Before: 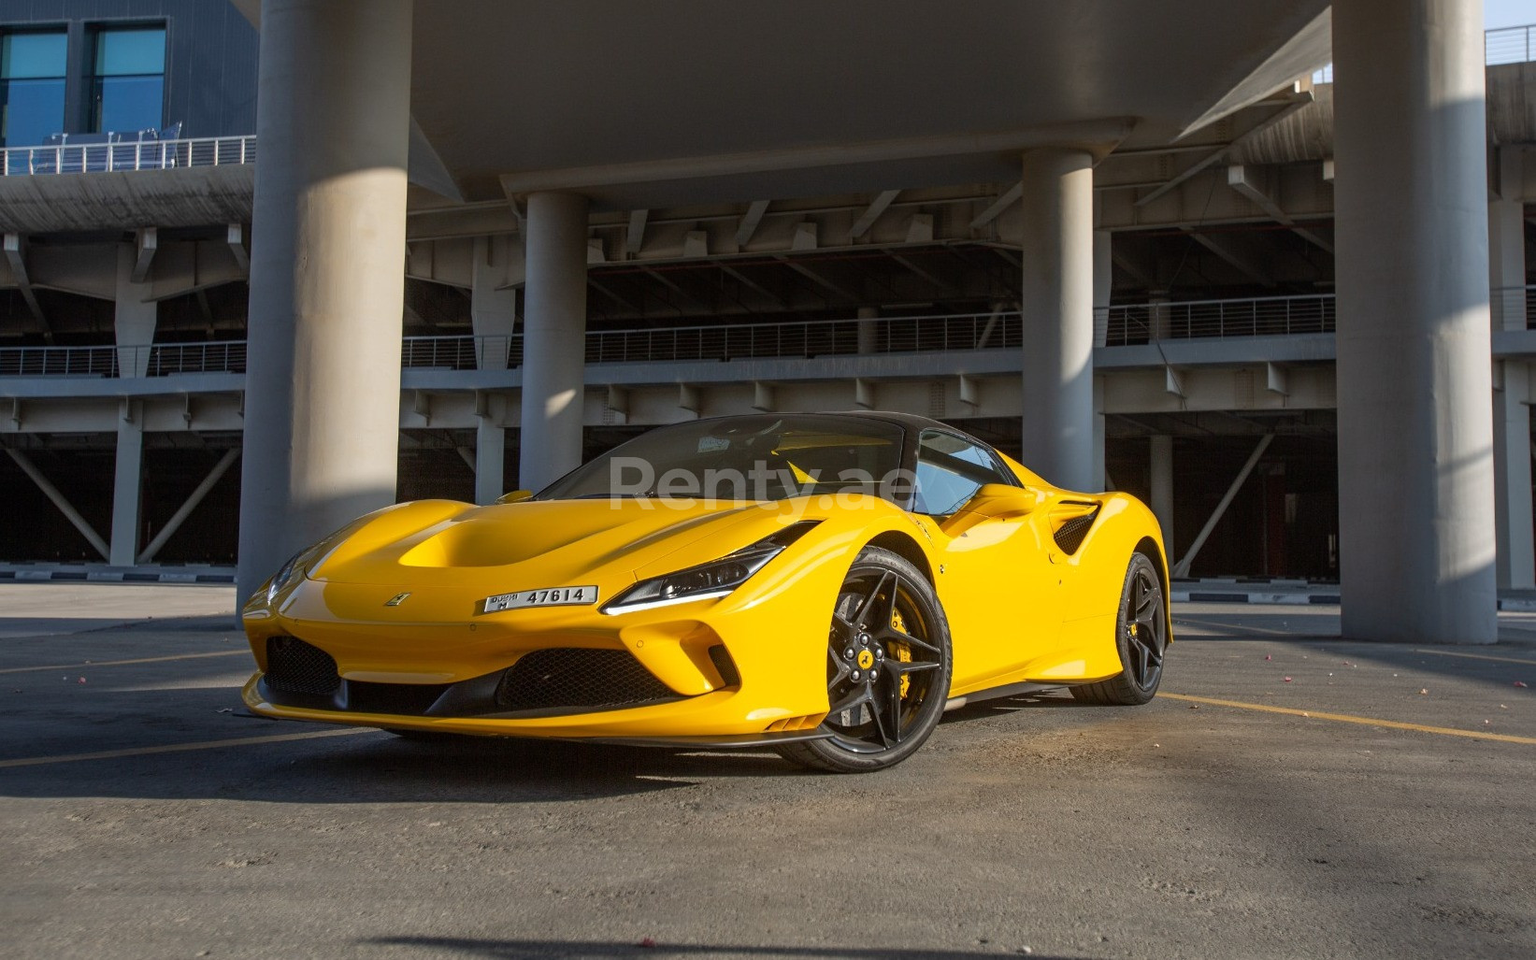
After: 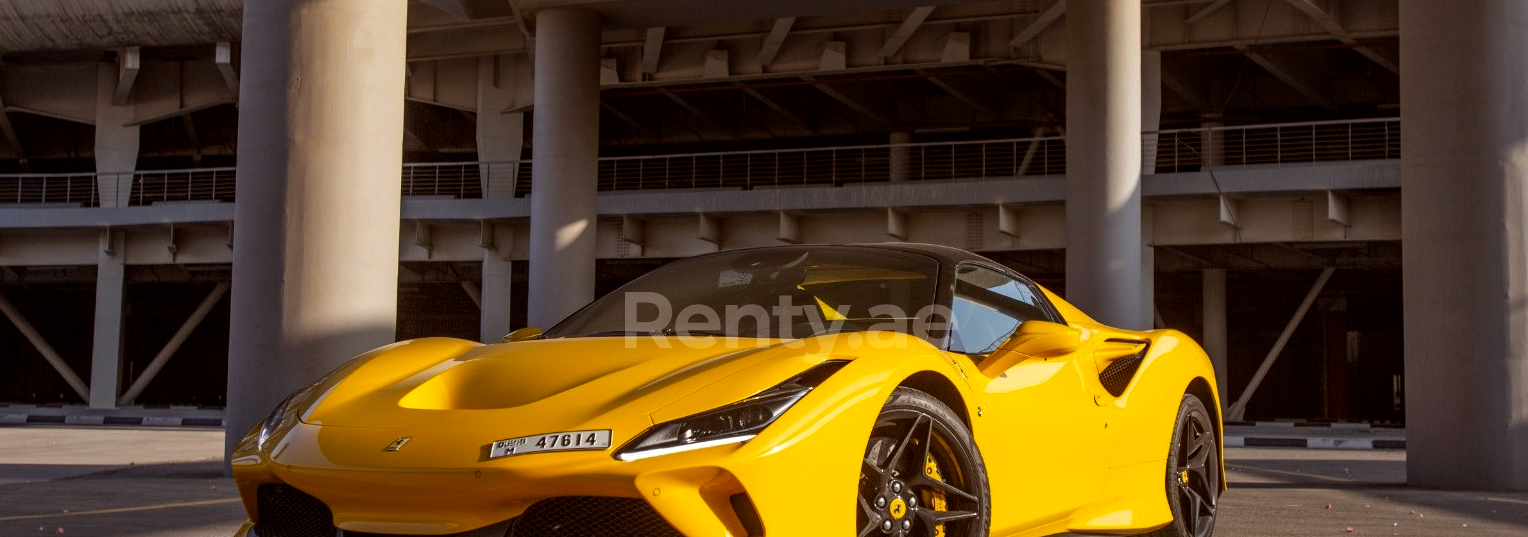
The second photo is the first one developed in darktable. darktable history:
local contrast: mode bilateral grid, contrast 20, coarseness 50, detail 120%, midtone range 0.2
crop: left 1.744%, top 19.225%, right 5.069%, bottom 28.357%
rgb levels: mode RGB, independent channels, levels [[0, 0.5, 1], [0, 0.521, 1], [0, 0.536, 1]]
